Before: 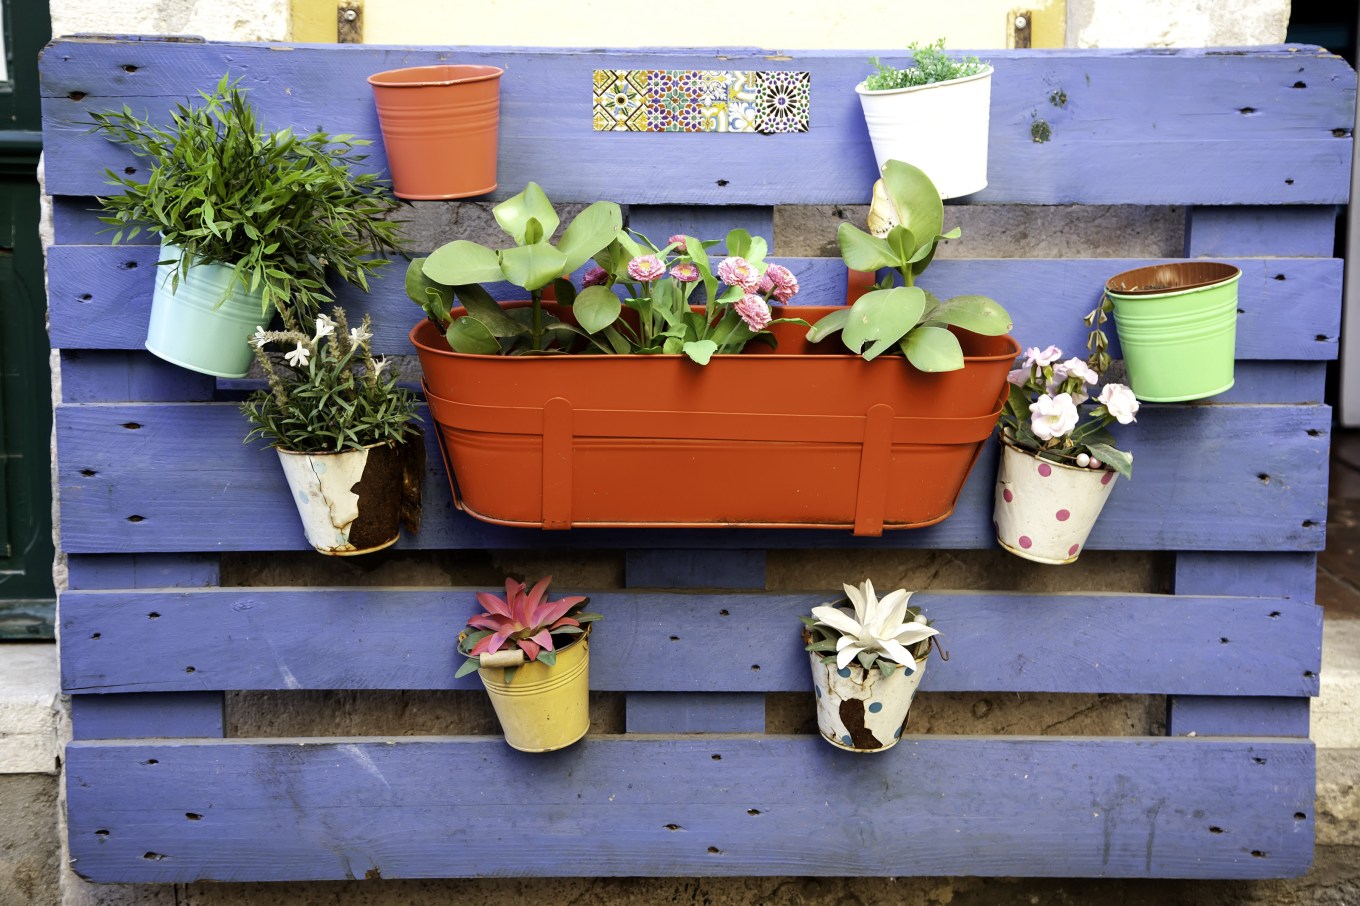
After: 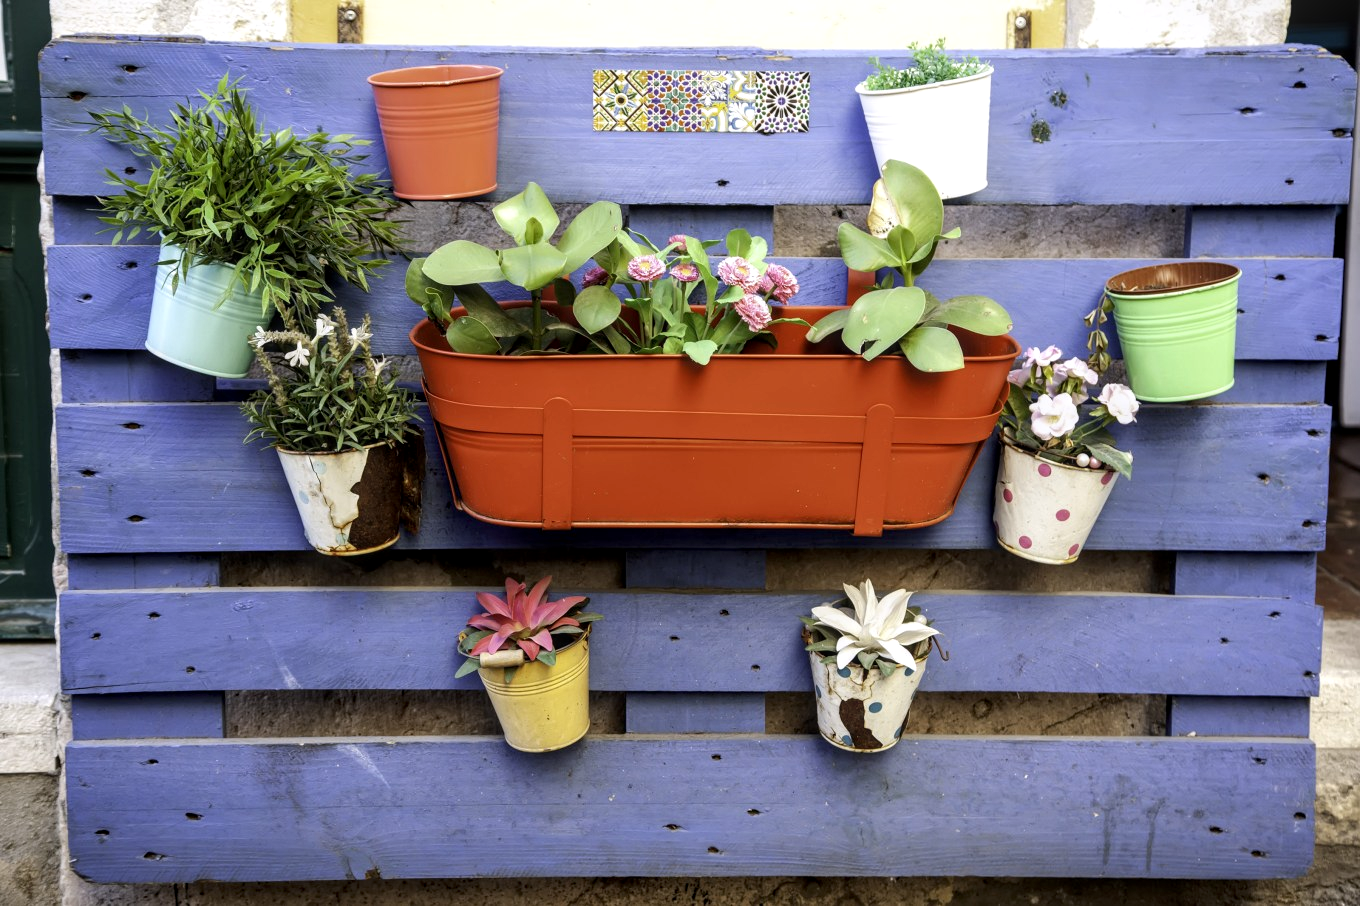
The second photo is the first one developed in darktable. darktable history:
white balance: red 1.004, blue 1.024
local contrast: on, module defaults
